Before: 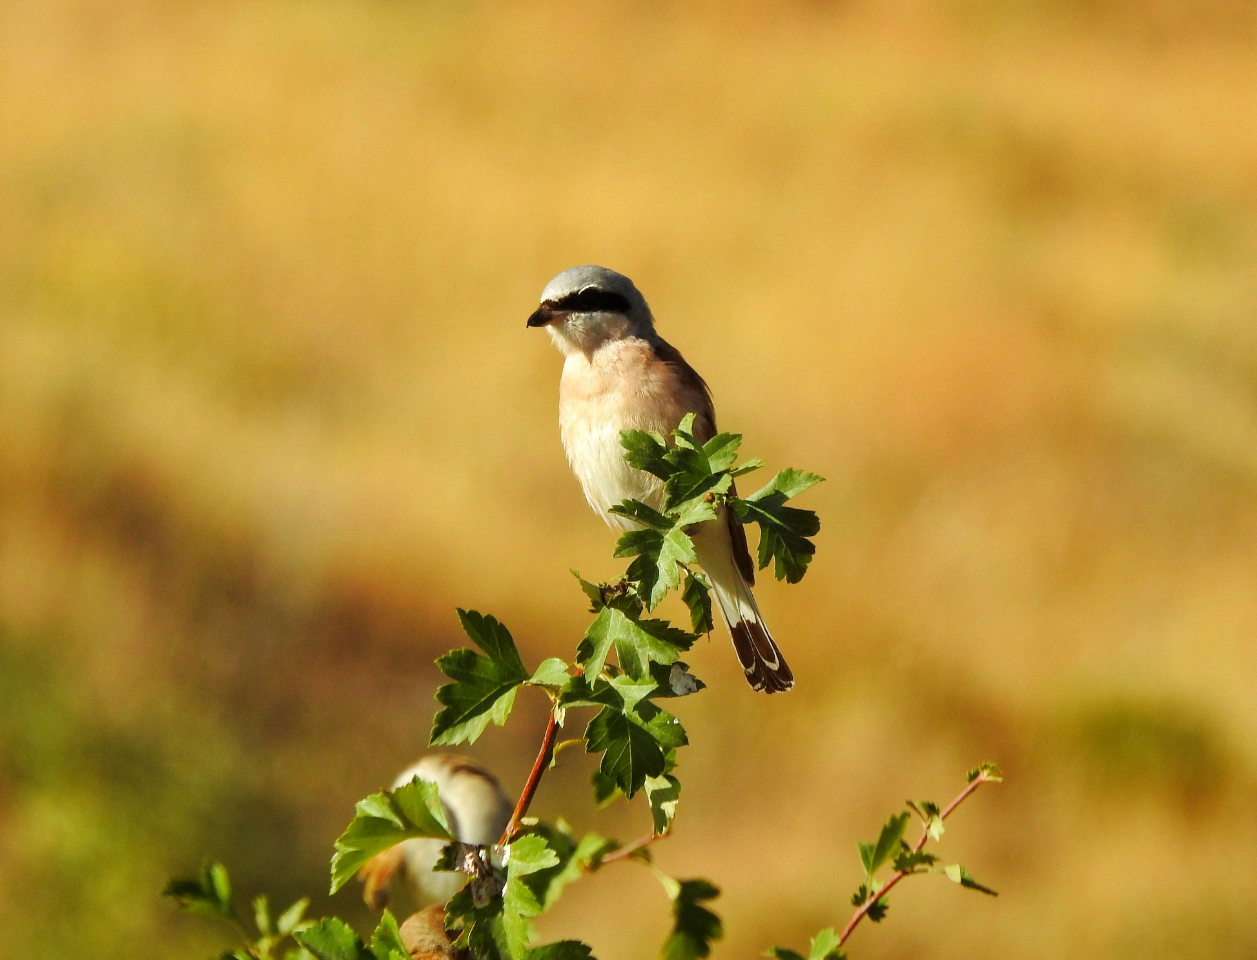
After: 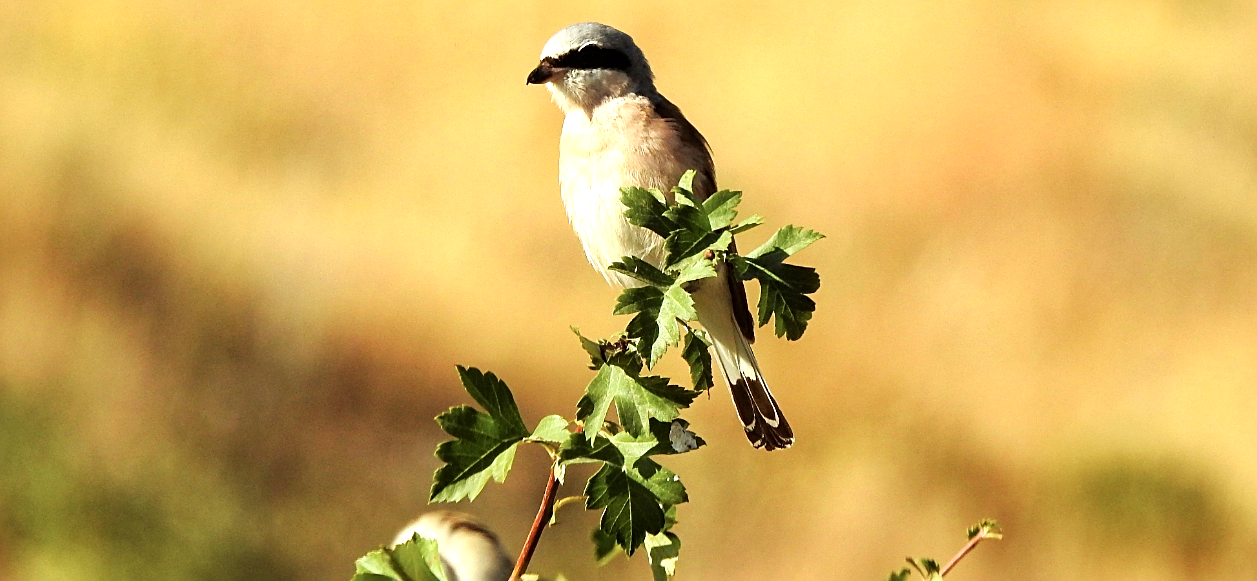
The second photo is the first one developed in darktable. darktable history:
crop and rotate: top 25.372%, bottom 14.06%
contrast brightness saturation: contrast 0.11, saturation -0.16
exposure: black level correction 0.001, exposure -0.125 EV, compensate highlight preservation false
sharpen: on, module defaults
tone equalizer: -8 EV -0.711 EV, -7 EV -0.728 EV, -6 EV -0.617 EV, -5 EV -0.412 EV, -3 EV 0.381 EV, -2 EV 0.6 EV, -1 EV 0.69 EV, +0 EV 0.746 EV, smoothing 1
